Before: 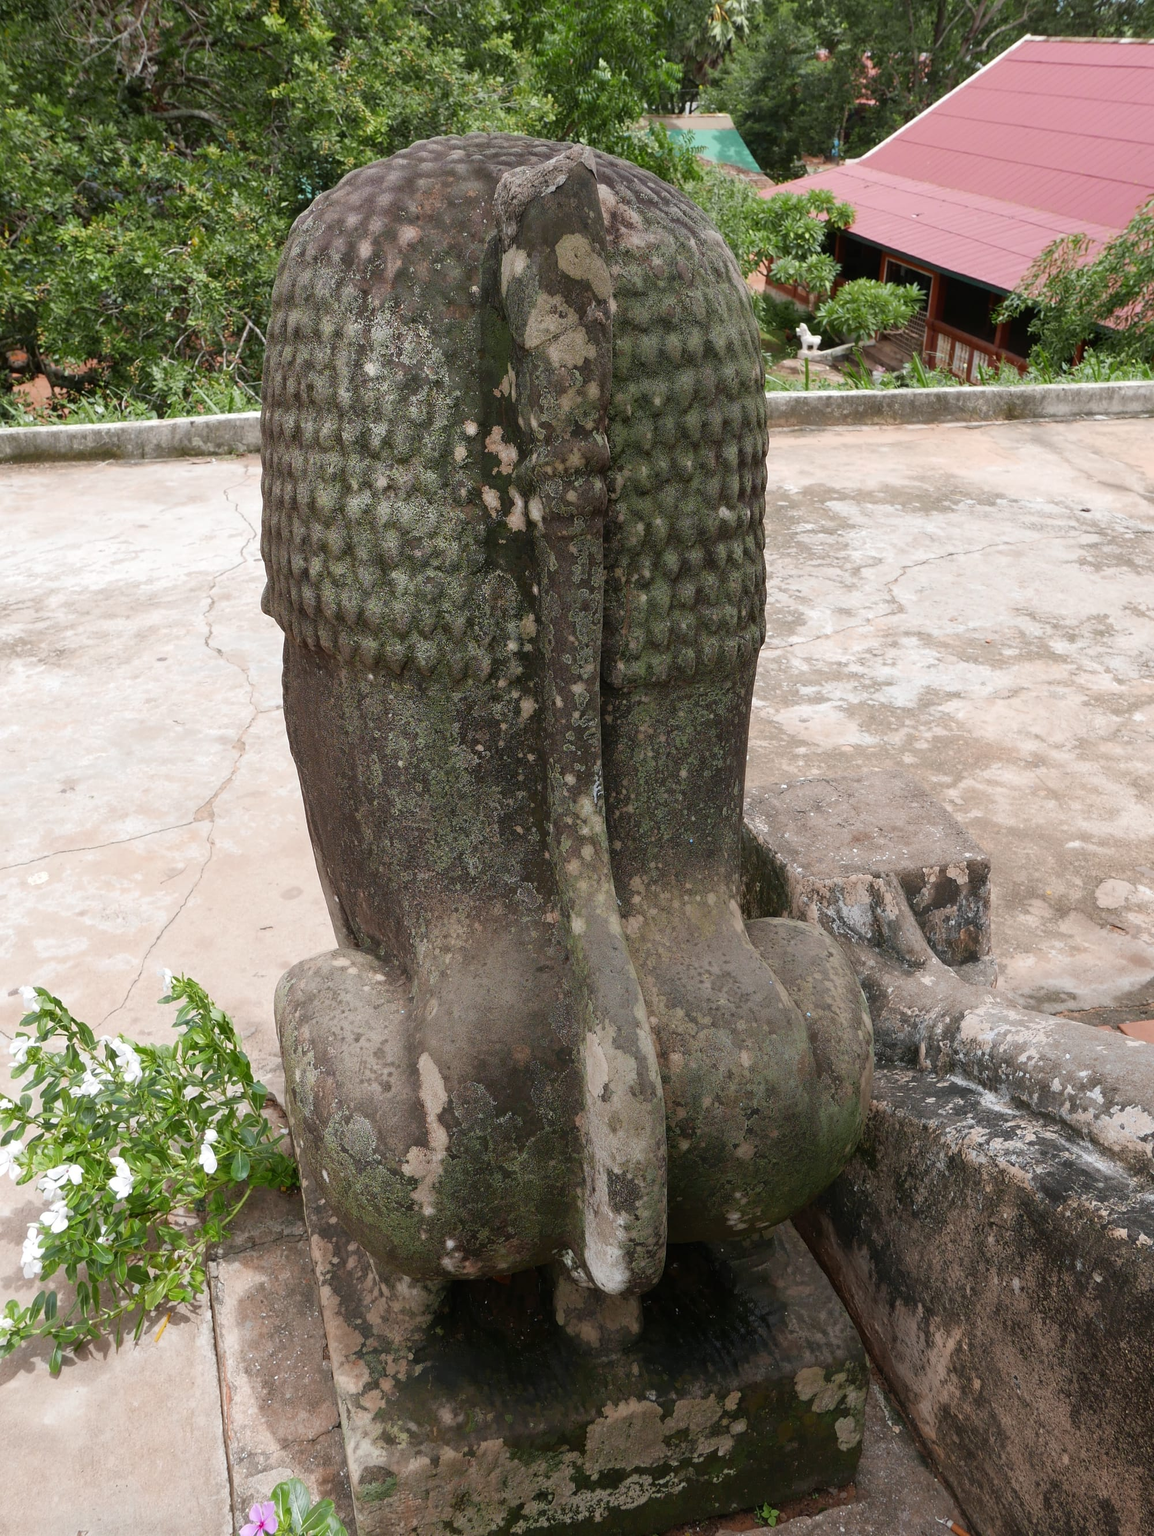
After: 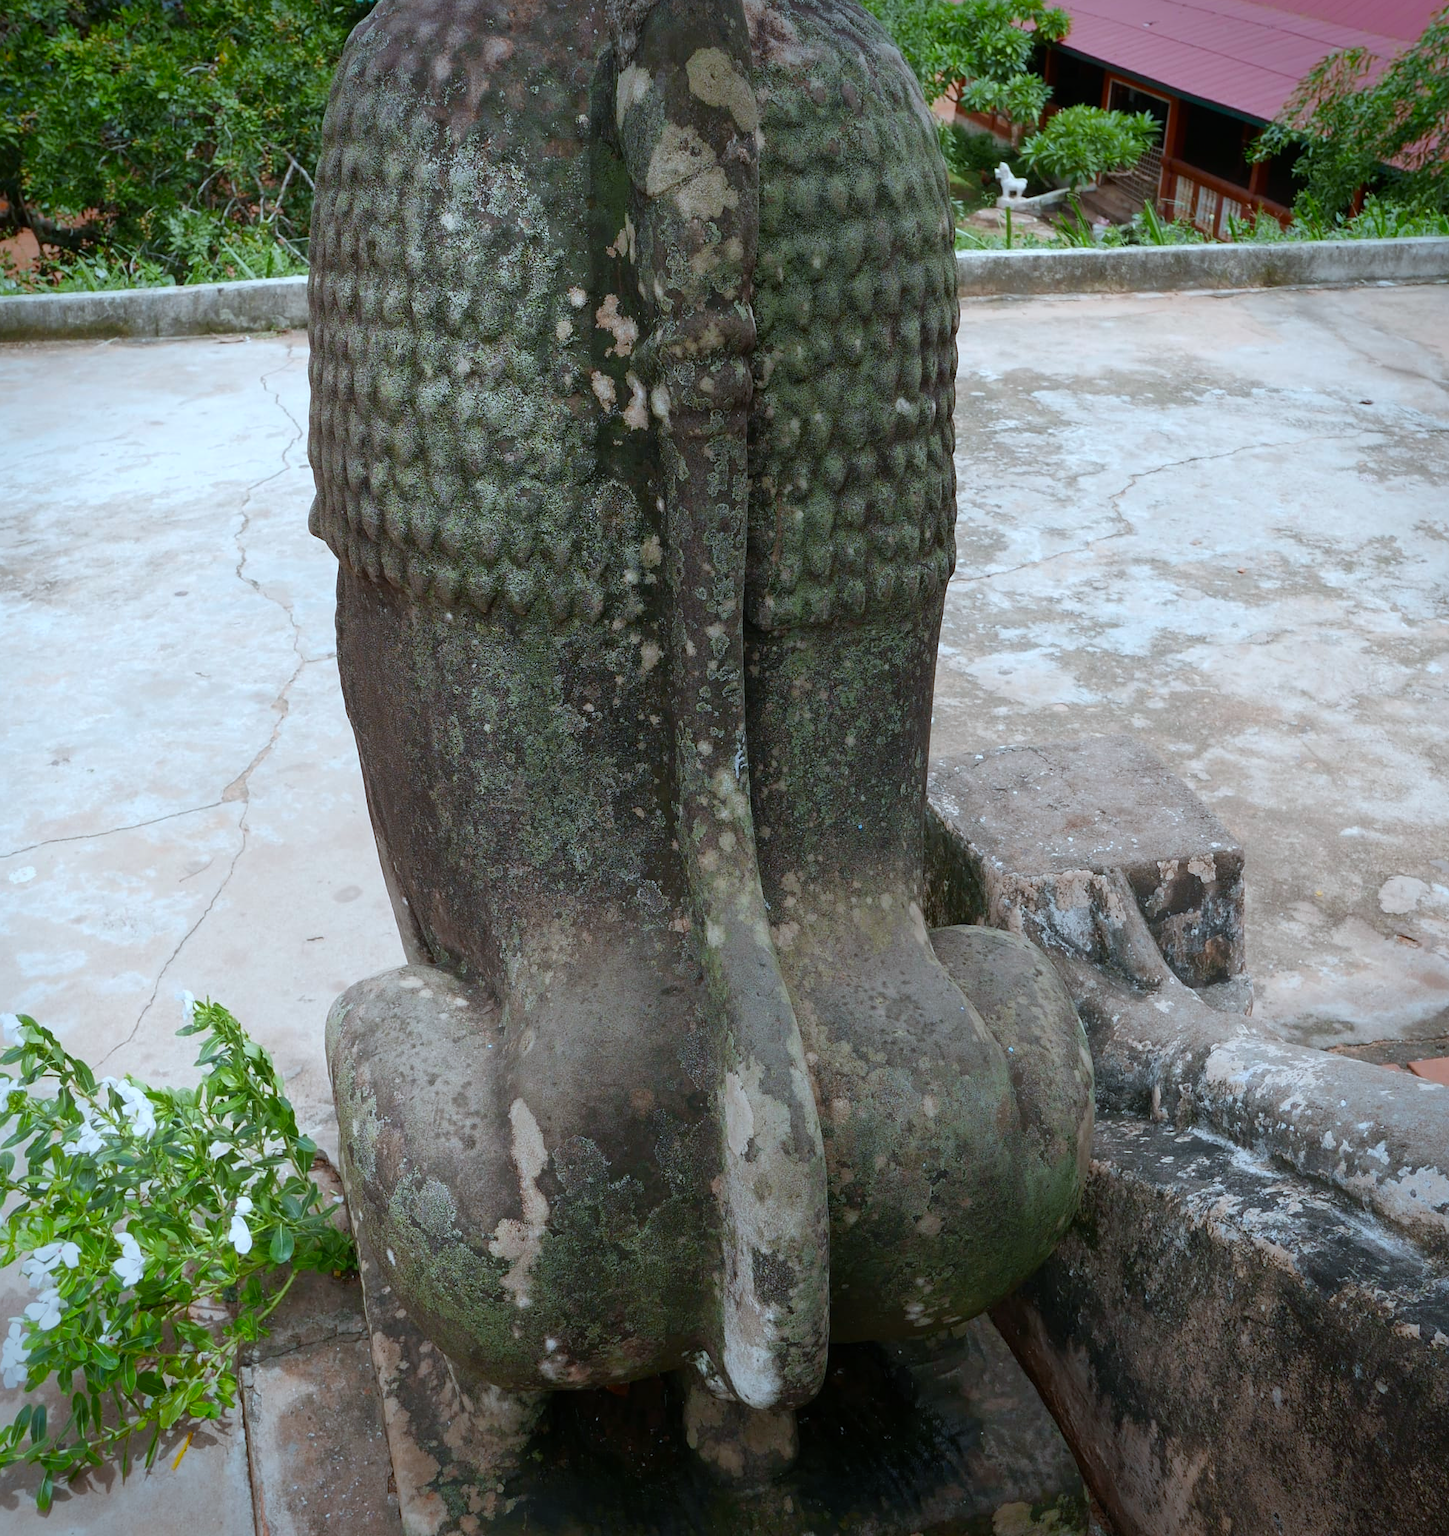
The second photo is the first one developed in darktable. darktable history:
bloom: size 13.65%, threshold 98.39%, strength 4.82%
exposure: black level correction 0.001, exposure -0.125 EV, compensate exposure bias true, compensate highlight preservation false
vignetting: fall-off start 88.53%, fall-off radius 44.2%, saturation 0.376, width/height ratio 1.161
color balance rgb: perceptual saturation grading › global saturation 10%, global vibrance 10%
color calibration: illuminant F (fluorescent), F source F9 (Cool White Deluxe 4150 K) – high CRI, x 0.374, y 0.373, temperature 4158.34 K
crop and rotate: left 1.814%, top 12.818%, right 0.25%, bottom 9.225%
